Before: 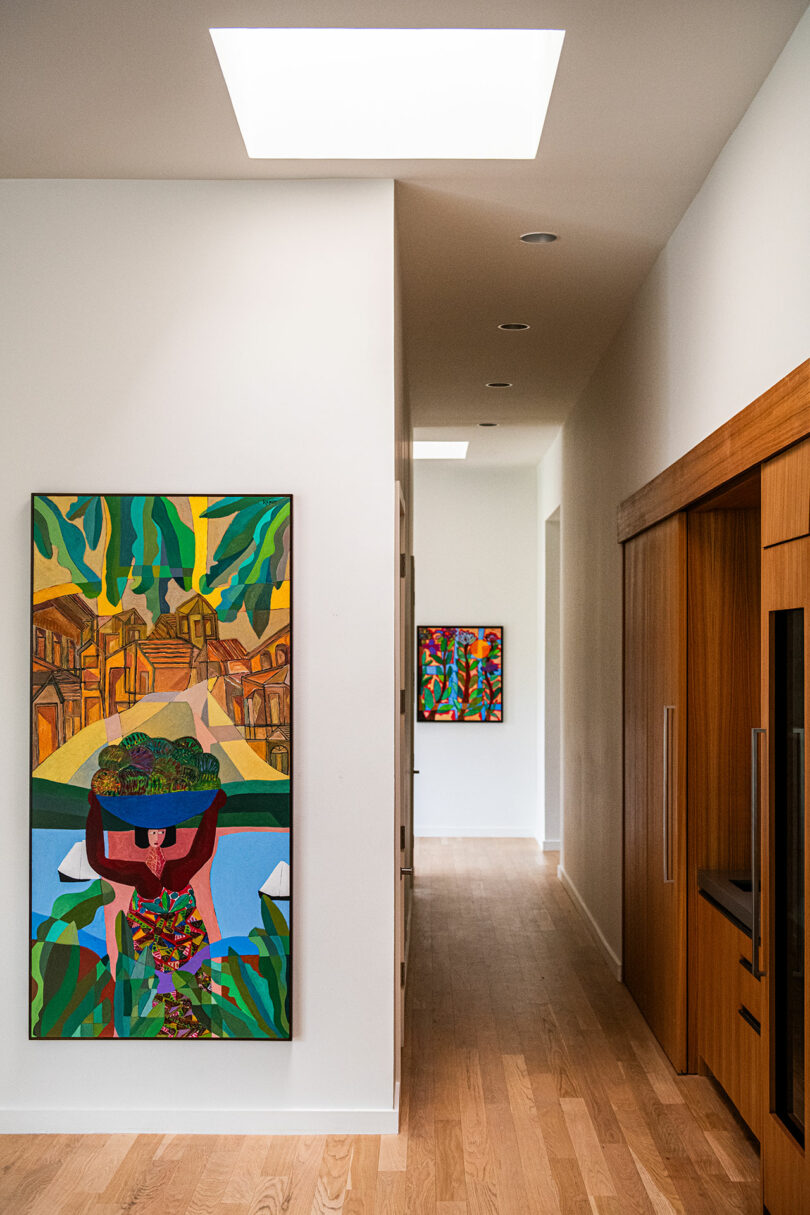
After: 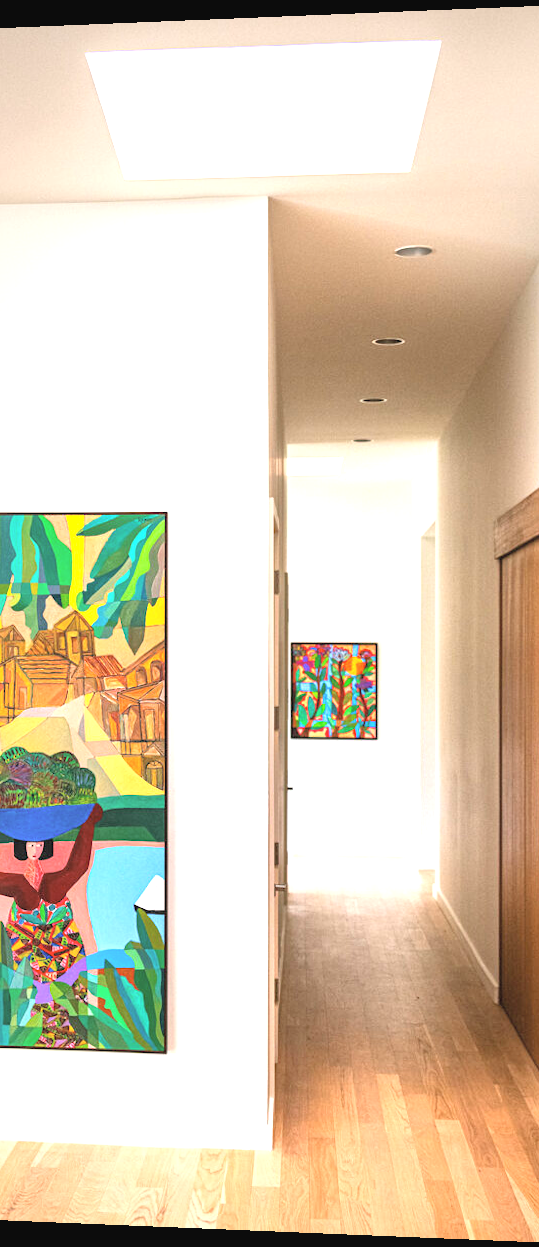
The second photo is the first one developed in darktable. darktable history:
contrast brightness saturation: brightness 0.28
crop and rotate: left 14.292%, right 19.041%
local contrast: mode bilateral grid, contrast 20, coarseness 50, detail 141%, midtone range 0.2
exposure: black level correction 0, exposure 1.1 EV, compensate exposure bias true, compensate highlight preservation false
rotate and perspective: lens shift (horizontal) -0.055, automatic cropping off
